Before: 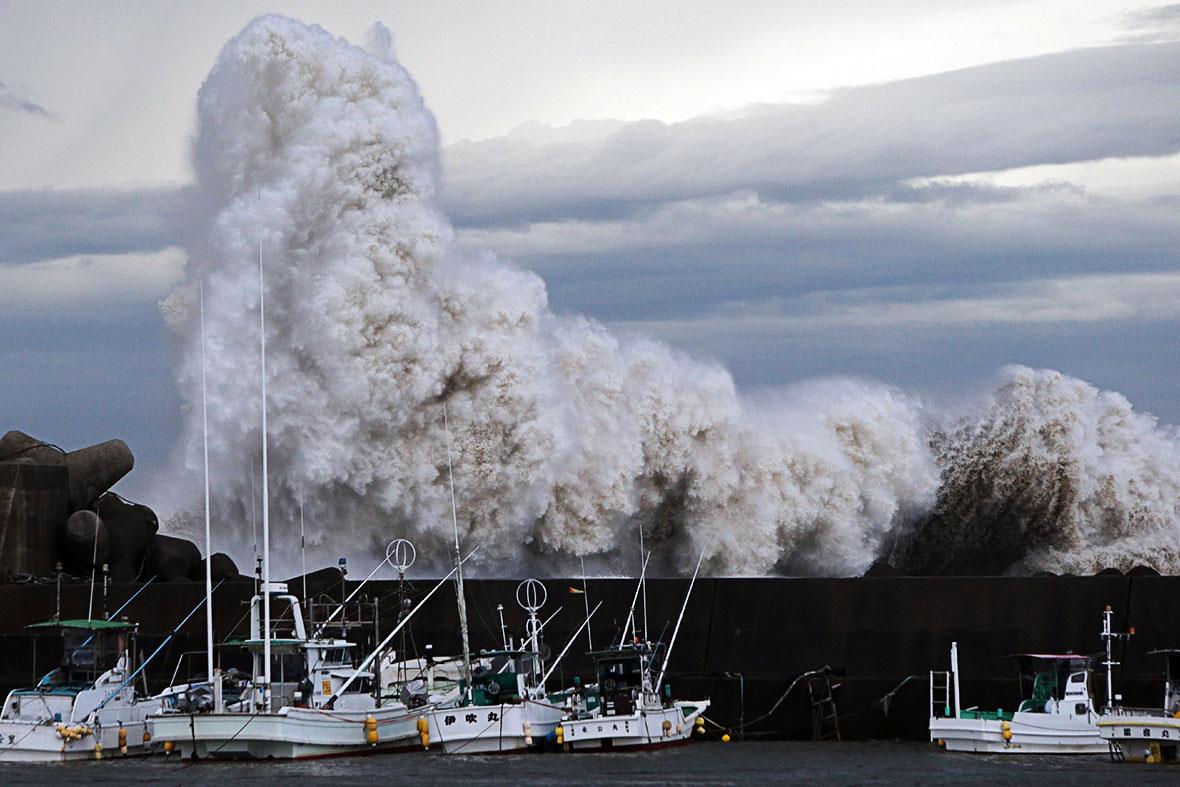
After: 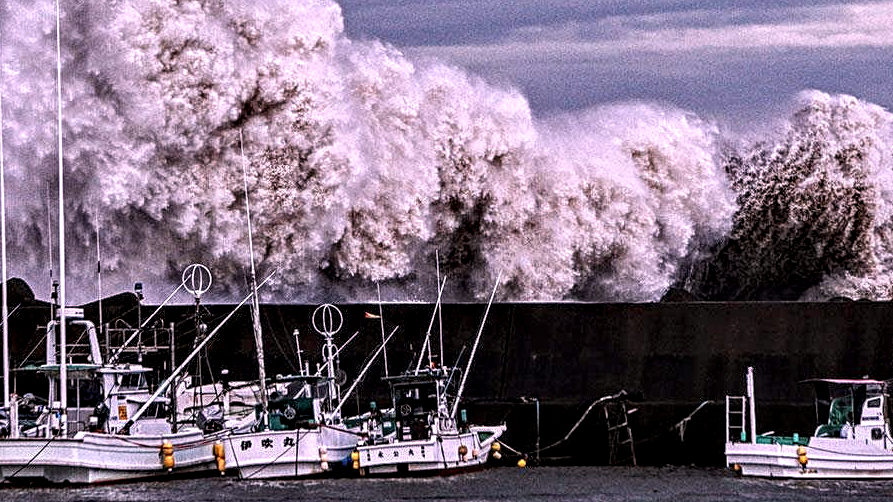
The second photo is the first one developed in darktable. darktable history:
white balance: red 1.188, blue 1.11
crop and rotate: left 17.299%, top 35.115%, right 7.015%, bottom 1.024%
contrast equalizer: octaves 7, y [[0.5, 0.542, 0.583, 0.625, 0.667, 0.708], [0.5 ×6], [0.5 ×6], [0 ×6], [0 ×6]]
local contrast: detail 160%
